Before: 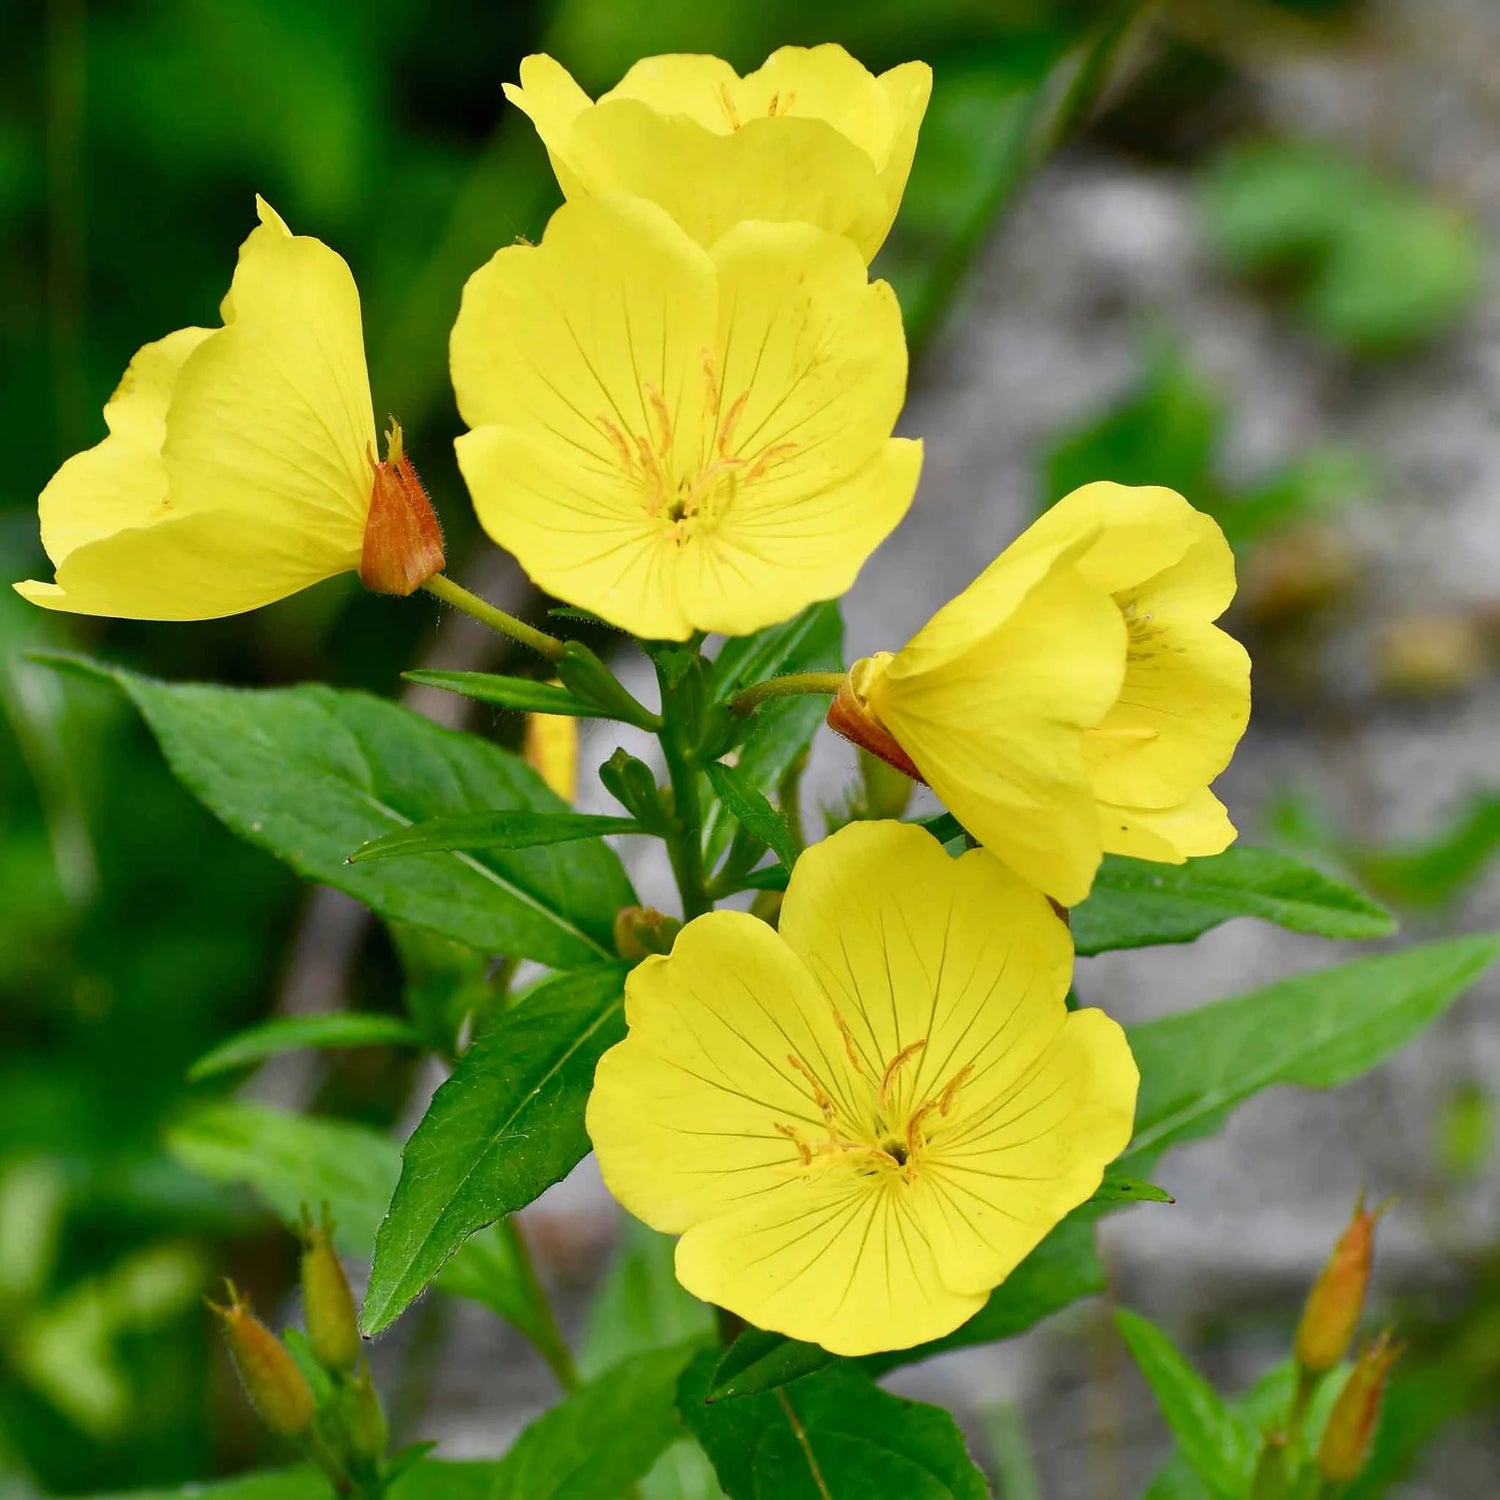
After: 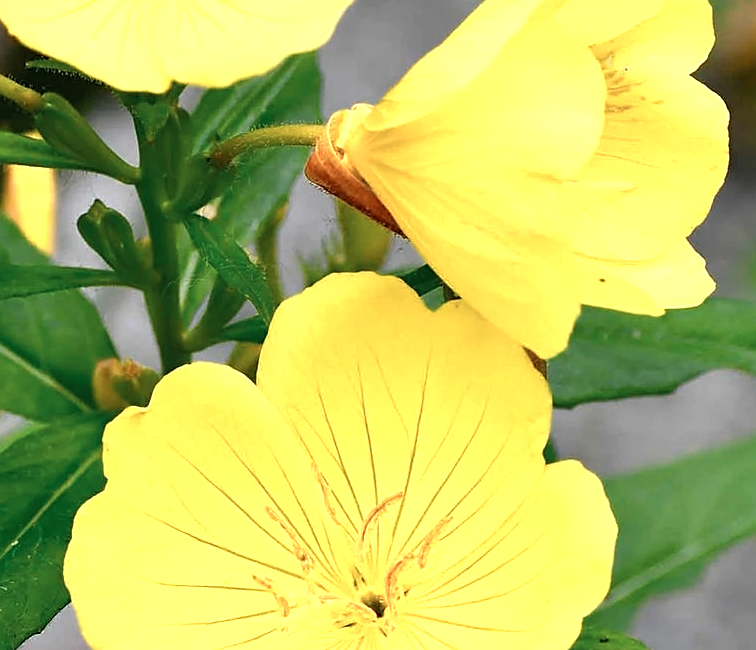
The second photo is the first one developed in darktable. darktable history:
crop: left 34.84%, top 36.599%, right 14.736%, bottom 20.062%
color zones: curves: ch0 [(0.018, 0.548) (0.197, 0.654) (0.425, 0.447) (0.605, 0.658) (0.732, 0.579)]; ch1 [(0.105, 0.531) (0.224, 0.531) (0.386, 0.39) (0.618, 0.456) (0.732, 0.456) (0.956, 0.421)]; ch2 [(0.039, 0.583) (0.215, 0.465) (0.399, 0.544) (0.465, 0.548) (0.614, 0.447) (0.724, 0.43) (0.882, 0.623) (0.956, 0.632)]
sharpen: amount 0.491
